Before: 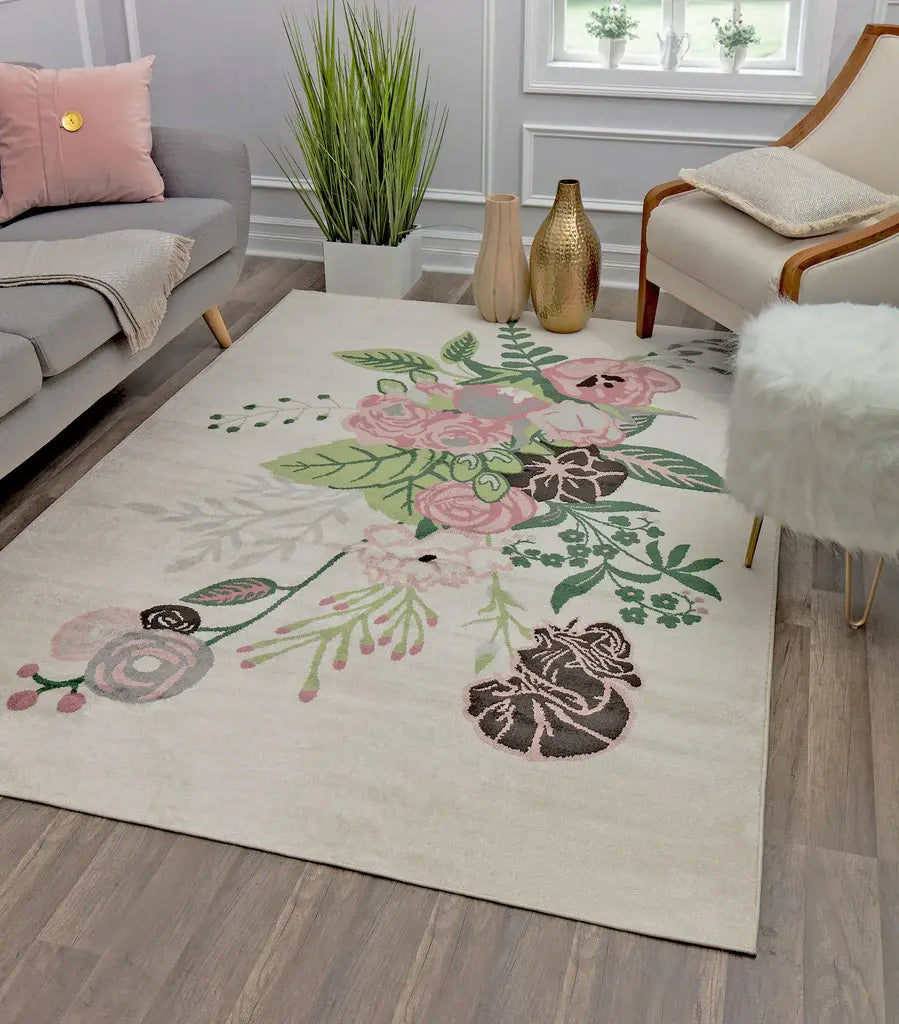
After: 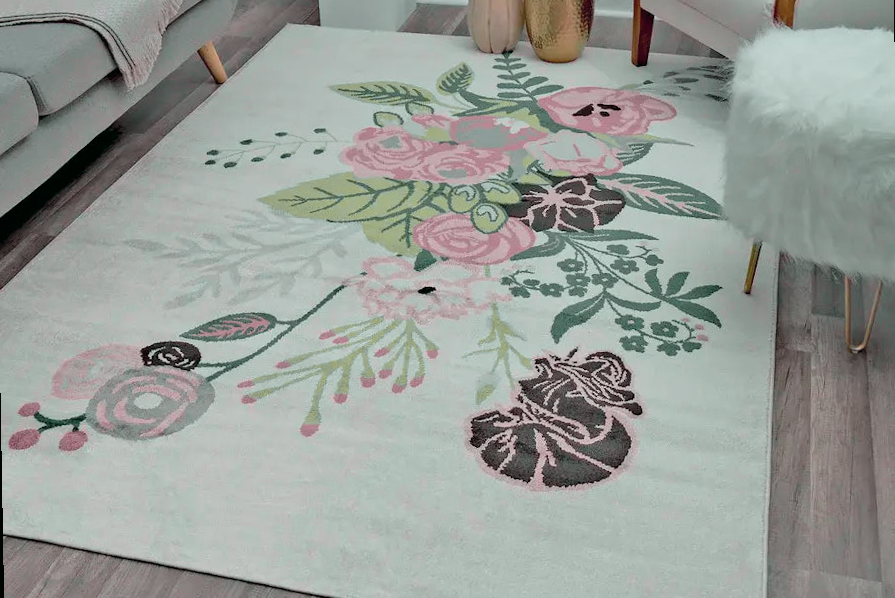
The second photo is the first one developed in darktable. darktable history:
crop and rotate: top 25.357%, bottom 13.942%
tone curve: curves: ch0 [(0, 0) (0.822, 0.825) (0.994, 0.955)]; ch1 [(0, 0) (0.226, 0.261) (0.383, 0.397) (0.46, 0.46) (0.498, 0.479) (0.524, 0.523) (0.578, 0.575) (1, 1)]; ch2 [(0, 0) (0.438, 0.456) (0.5, 0.498) (0.547, 0.515) (0.597, 0.58) (0.629, 0.603) (1, 1)], color space Lab, independent channels, preserve colors none
rotate and perspective: rotation -1°, crop left 0.011, crop right 0.989, crop top 0.025, crop bottom 0.975
